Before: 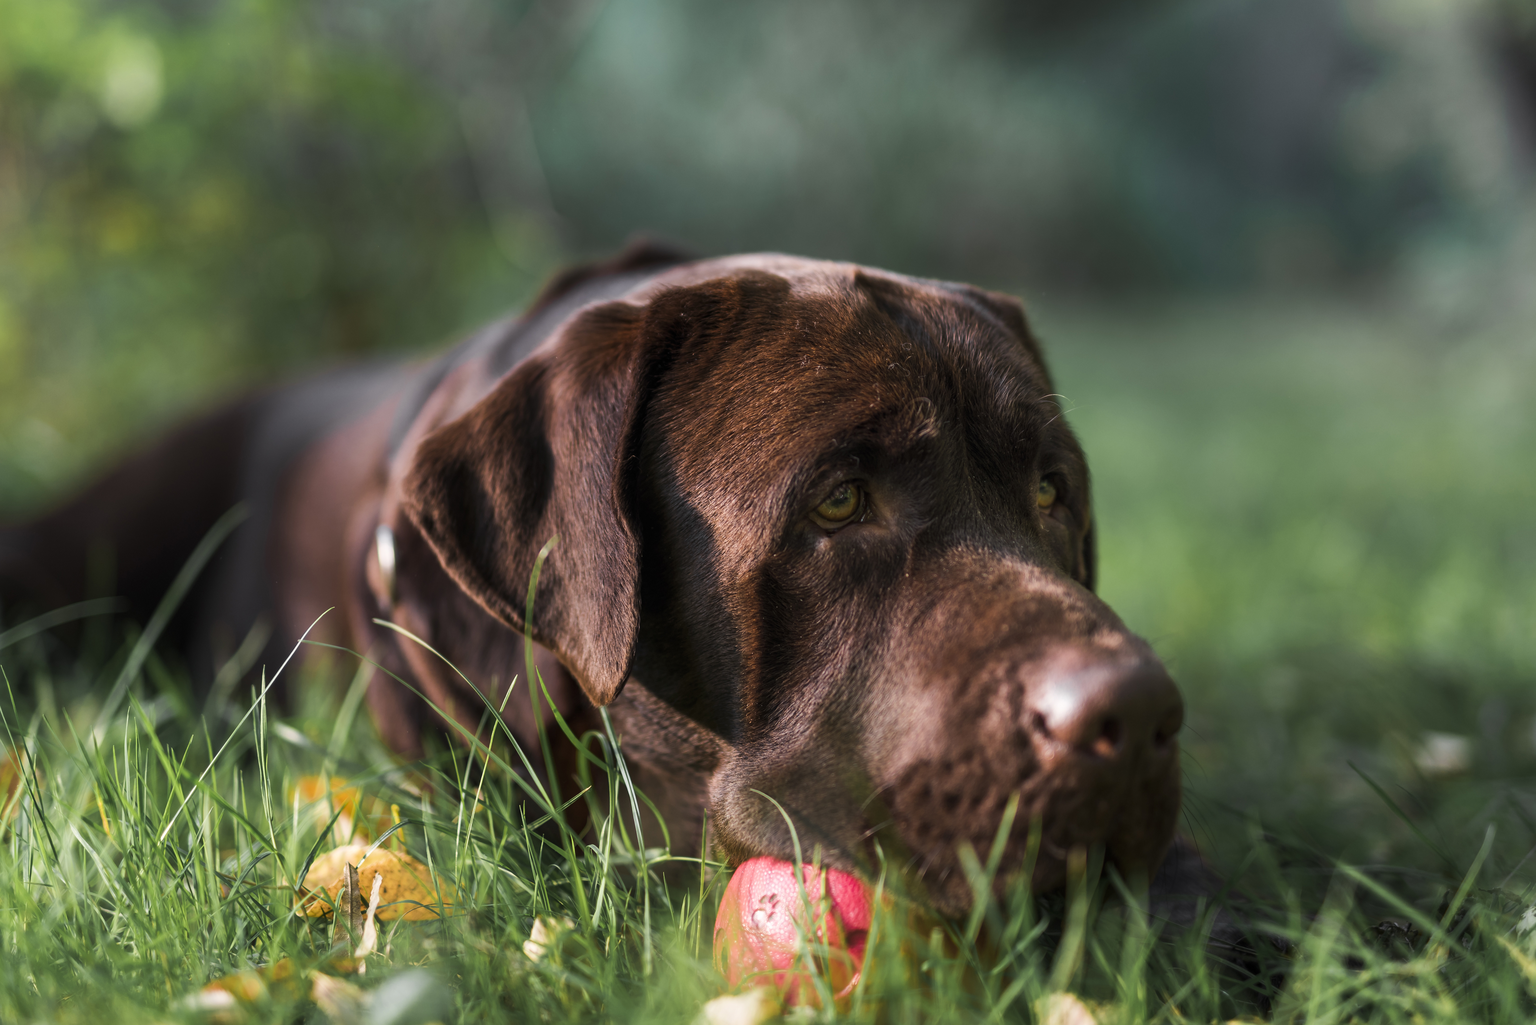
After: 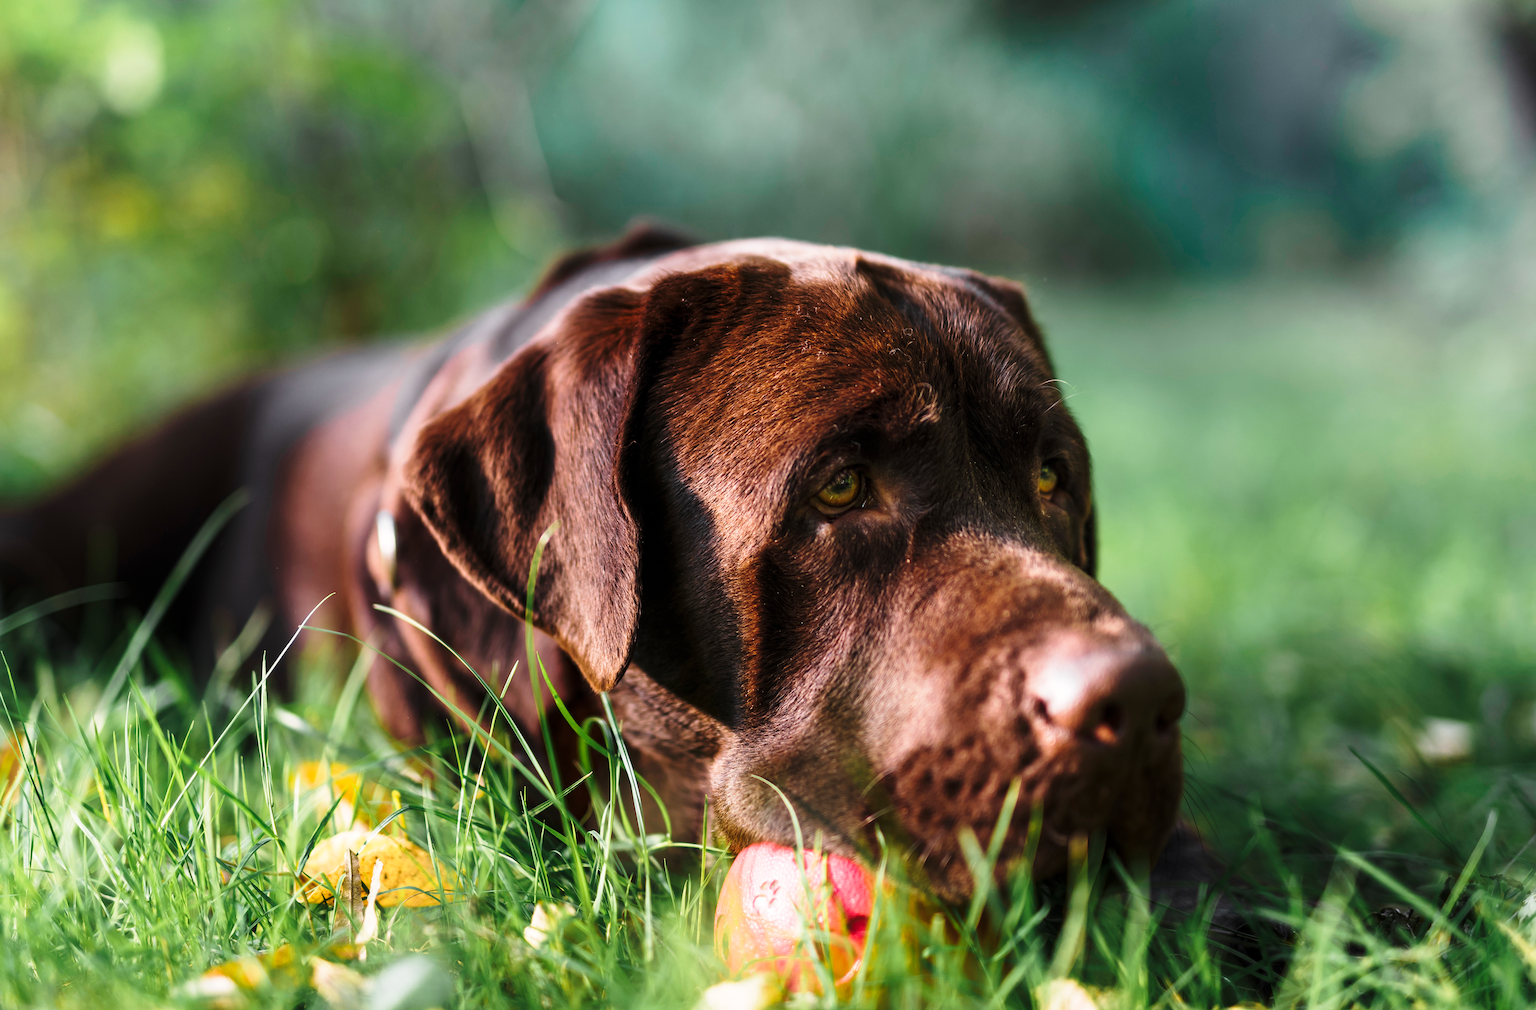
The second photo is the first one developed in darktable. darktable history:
base curve: curves: ch0 [(0, 0) (0.028, 0.03) (0.121, 0.232) (0.46, 0.748) (0.859, 0.968) (1, 1)], preserve colors none
crop: top 1.519%, right 0.09%
